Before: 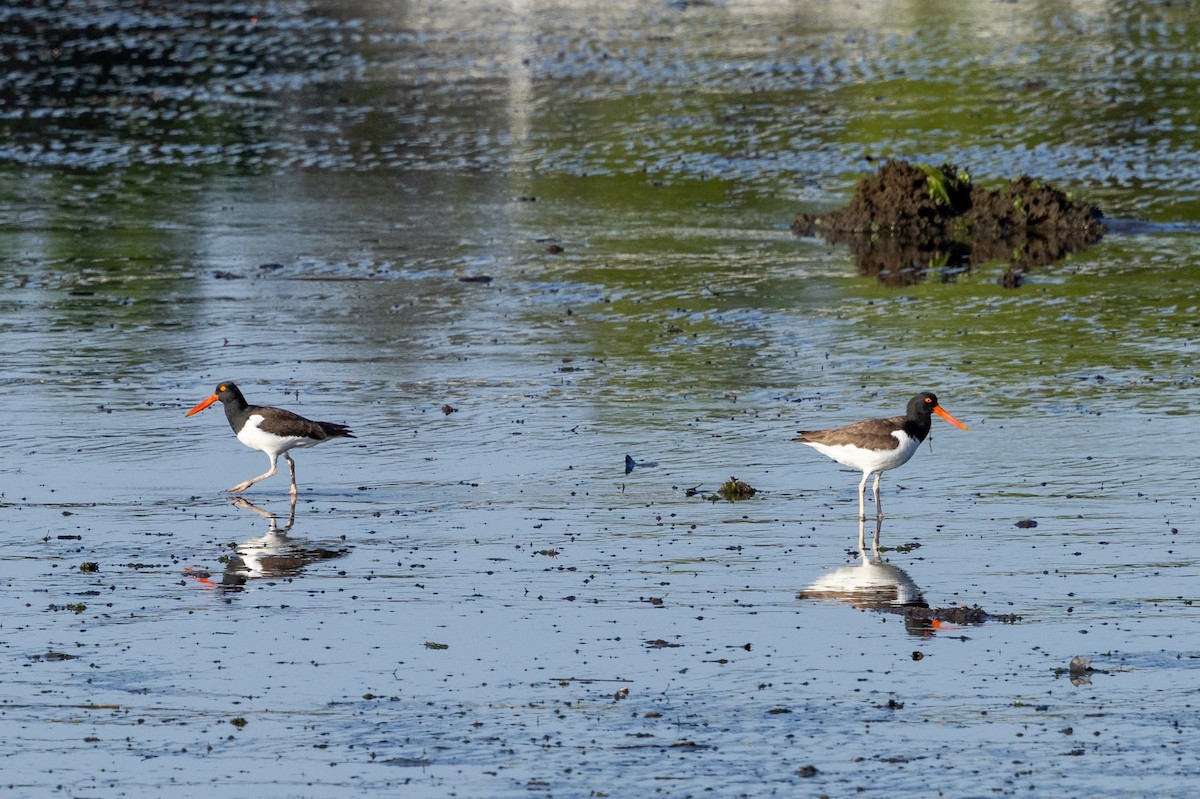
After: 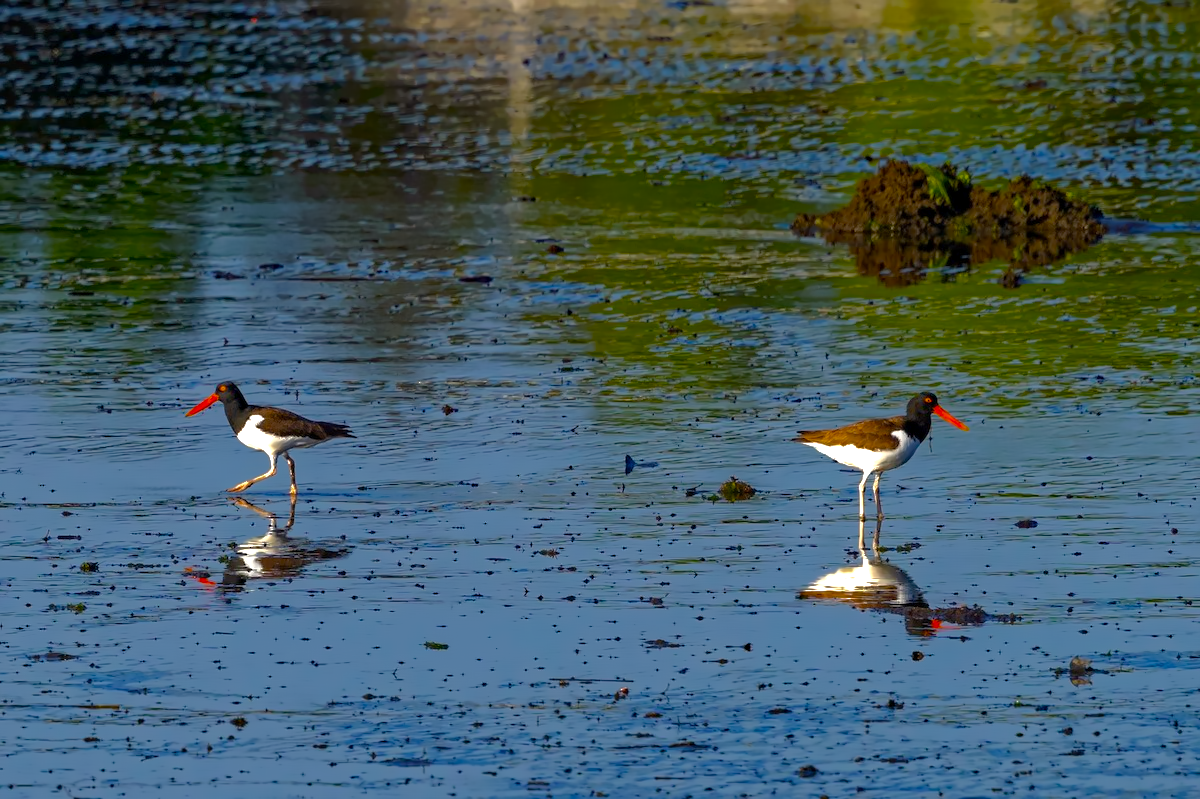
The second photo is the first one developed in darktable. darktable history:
base curve: curves: ch0 [(0, 0) (0.841, 0.609) (1, 1)]
tone equalizer: -8 EV 0.06 EV, smoothing diameter 25%, edges refinement/feathering 10, preserve details guided filter
color balance: input saturation 134.34%, contrast -10.04%, contrast fulcrum 19.67%, output saturation 133.51%
exposure: black level correction 0.009, exposure 0.119 EV
haze removal: strength 0.53, distance 0.925
denoise (profiled): patch size 2, search radius 4, preserve shadows 1.02, bias correction -0.395, scattering 0.3, a [0, 0, 0], mode non-local means
